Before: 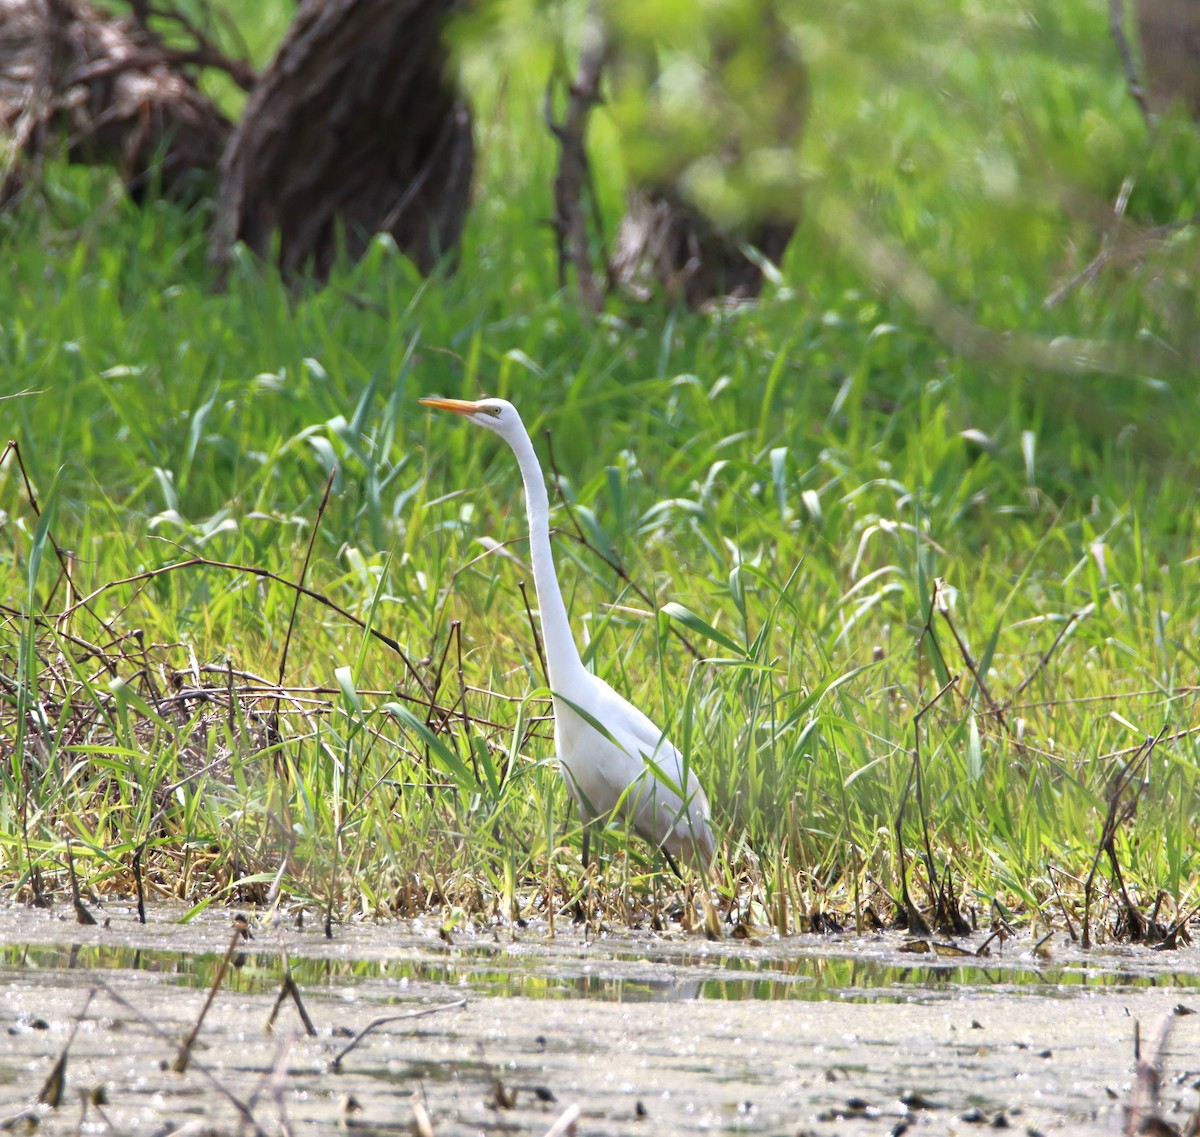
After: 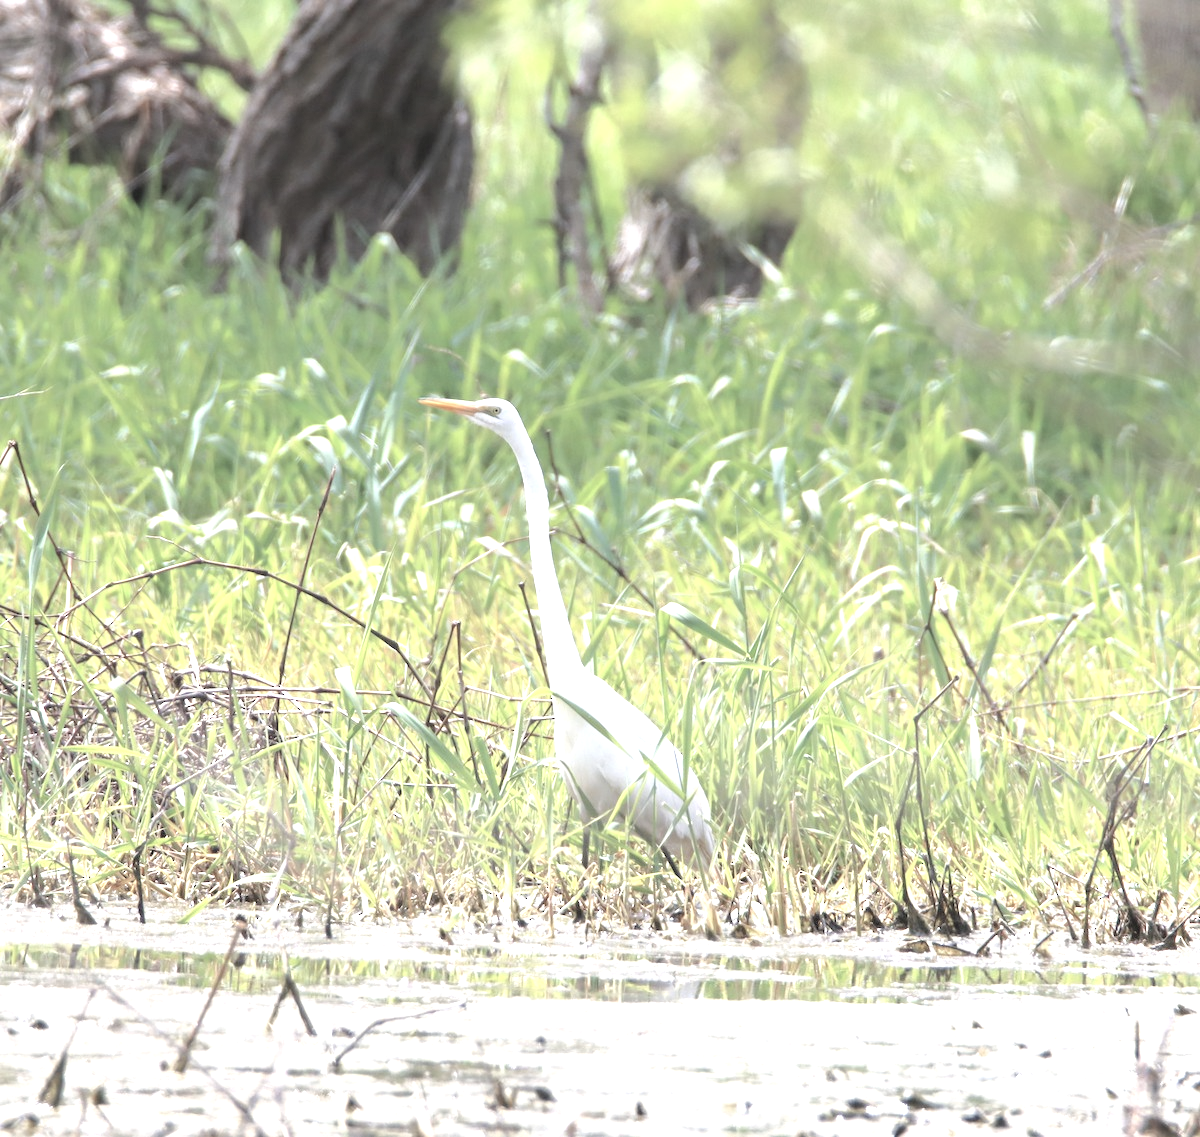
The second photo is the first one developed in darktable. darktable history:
contrast brightness saturation: brightness 0.186, saturation -0.481
exposure: exposure 1 EV, compensate highlight preservation false
